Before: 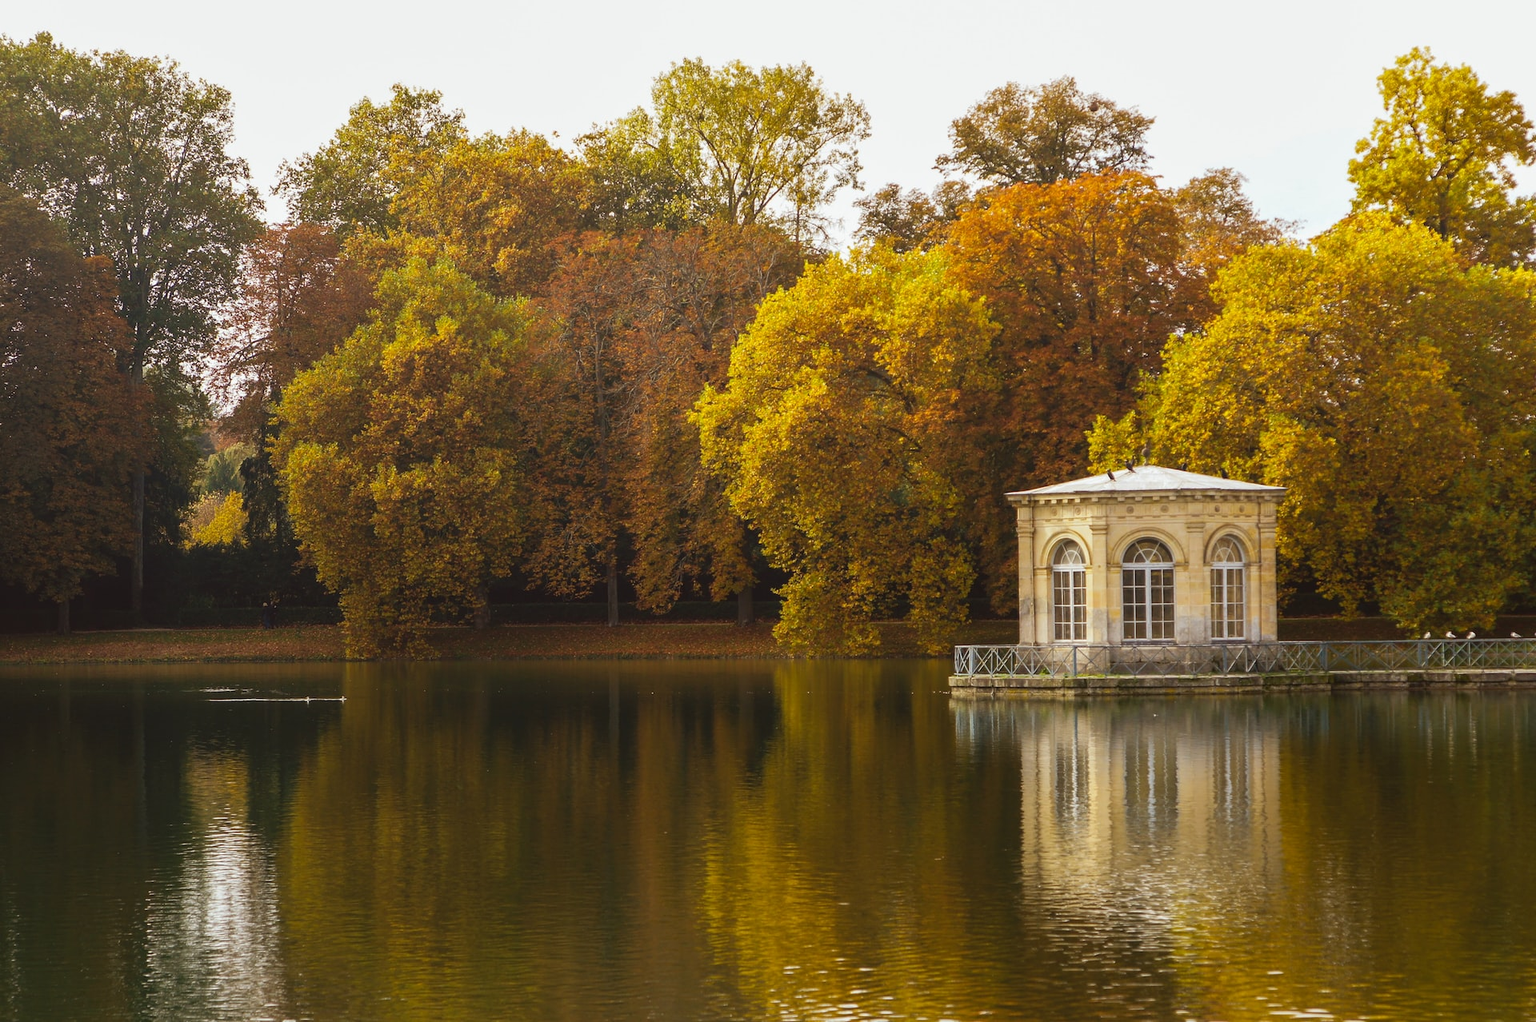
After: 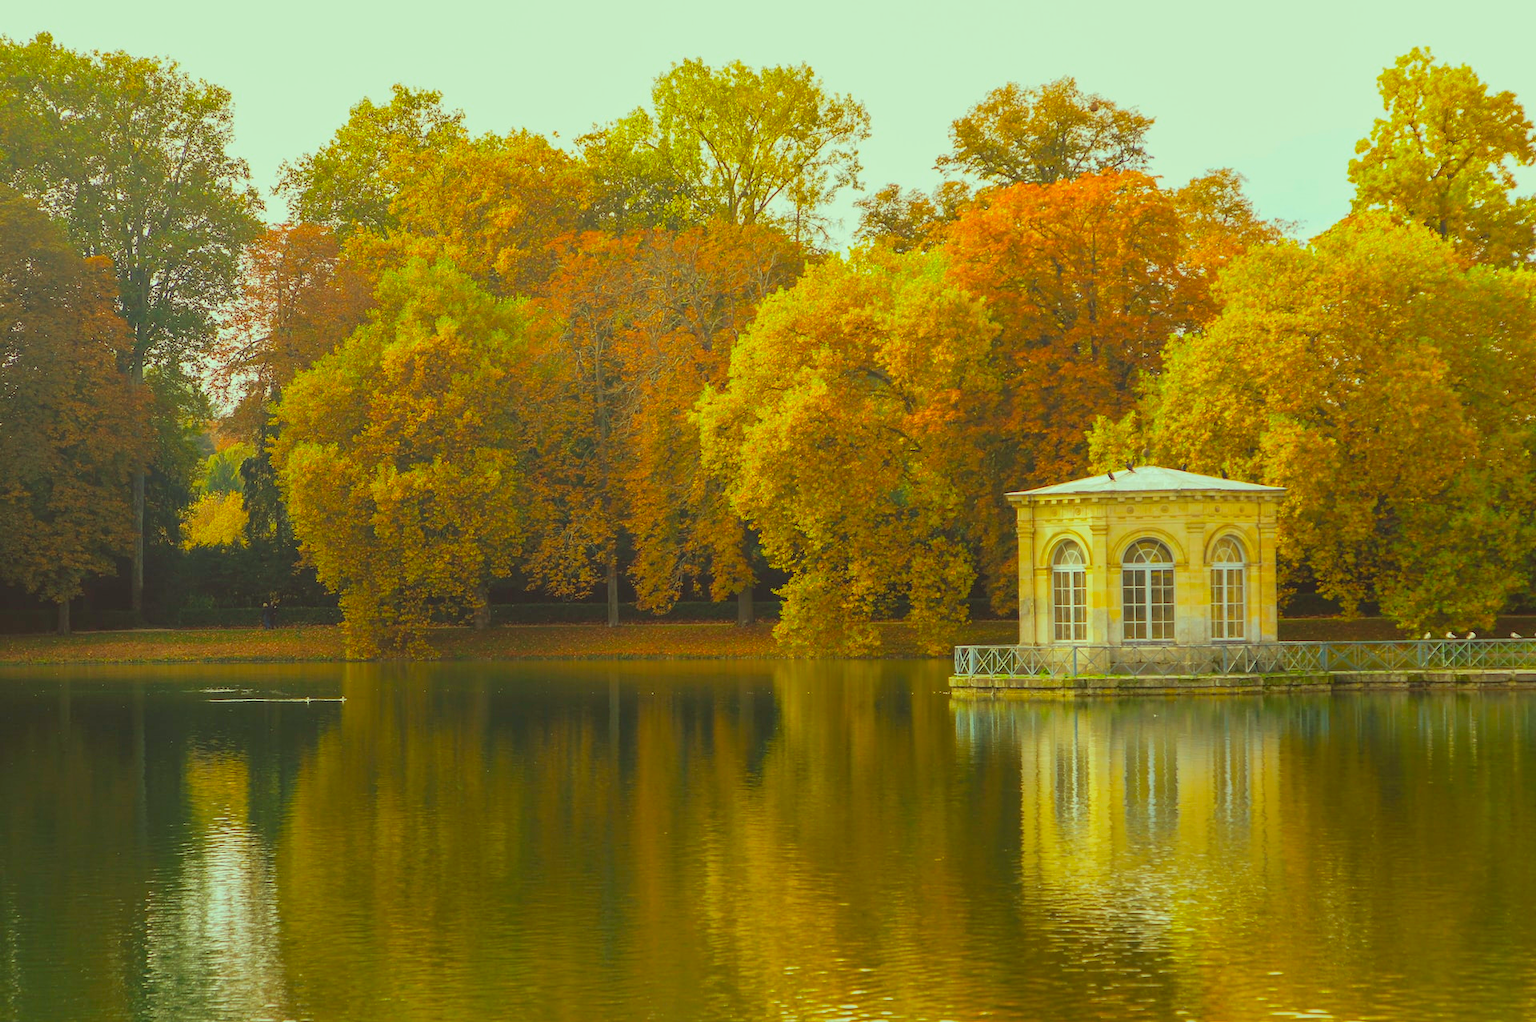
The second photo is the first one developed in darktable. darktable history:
color correction: highlights a* -11.05, highlights b* 9.82, saturation 1.71
tone curve: curves: ch0 [(0, 0) (0.004, 0.008) (0.077, 0.156) (0.169, 0.29) (0.774, 0.774) (0.988, 0.926)], color space Lab, independent channels, preserve colors none
